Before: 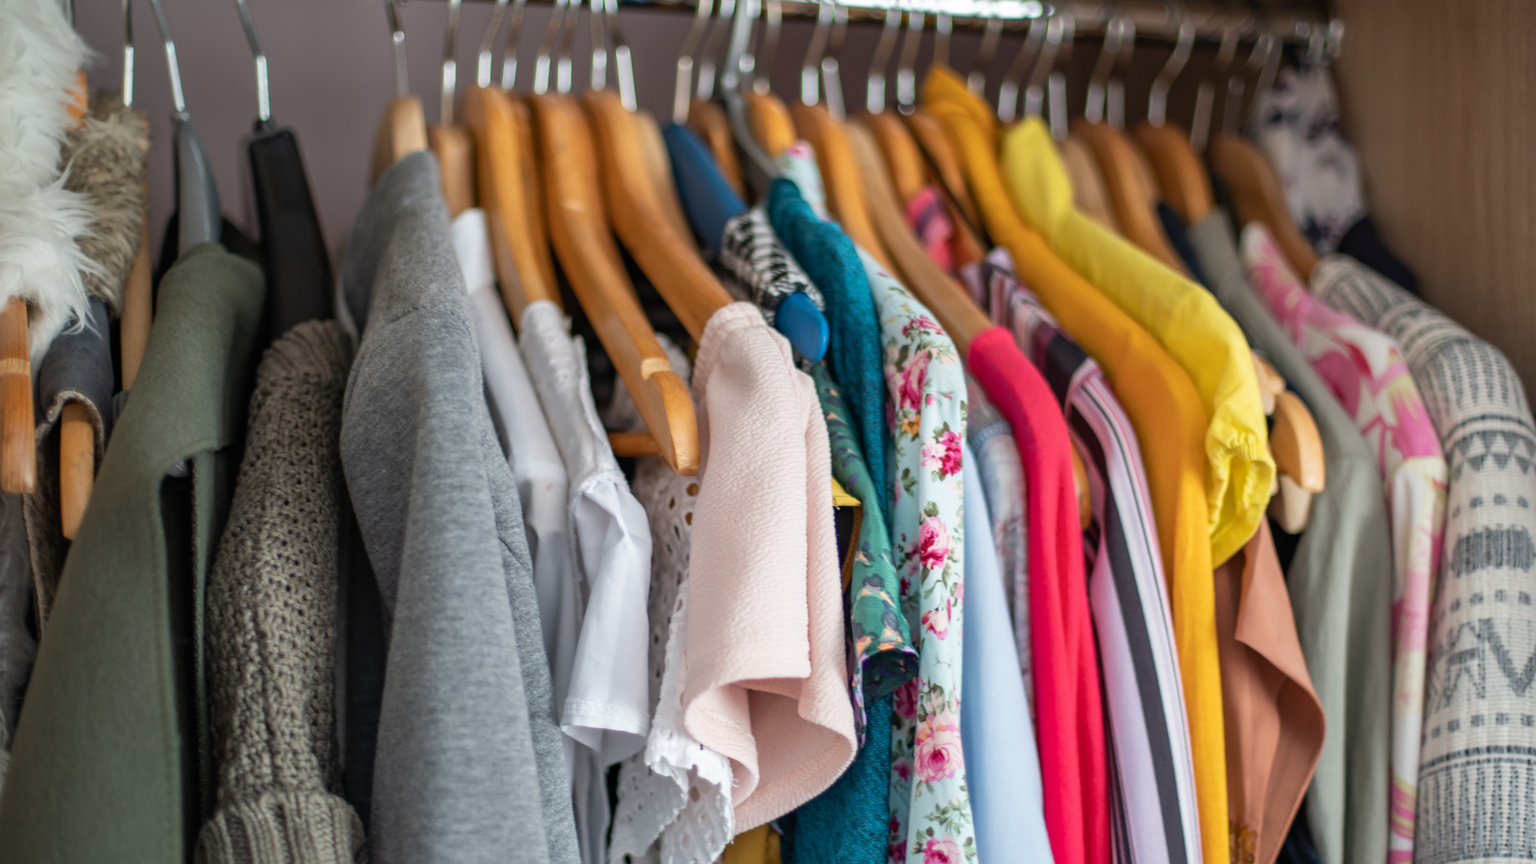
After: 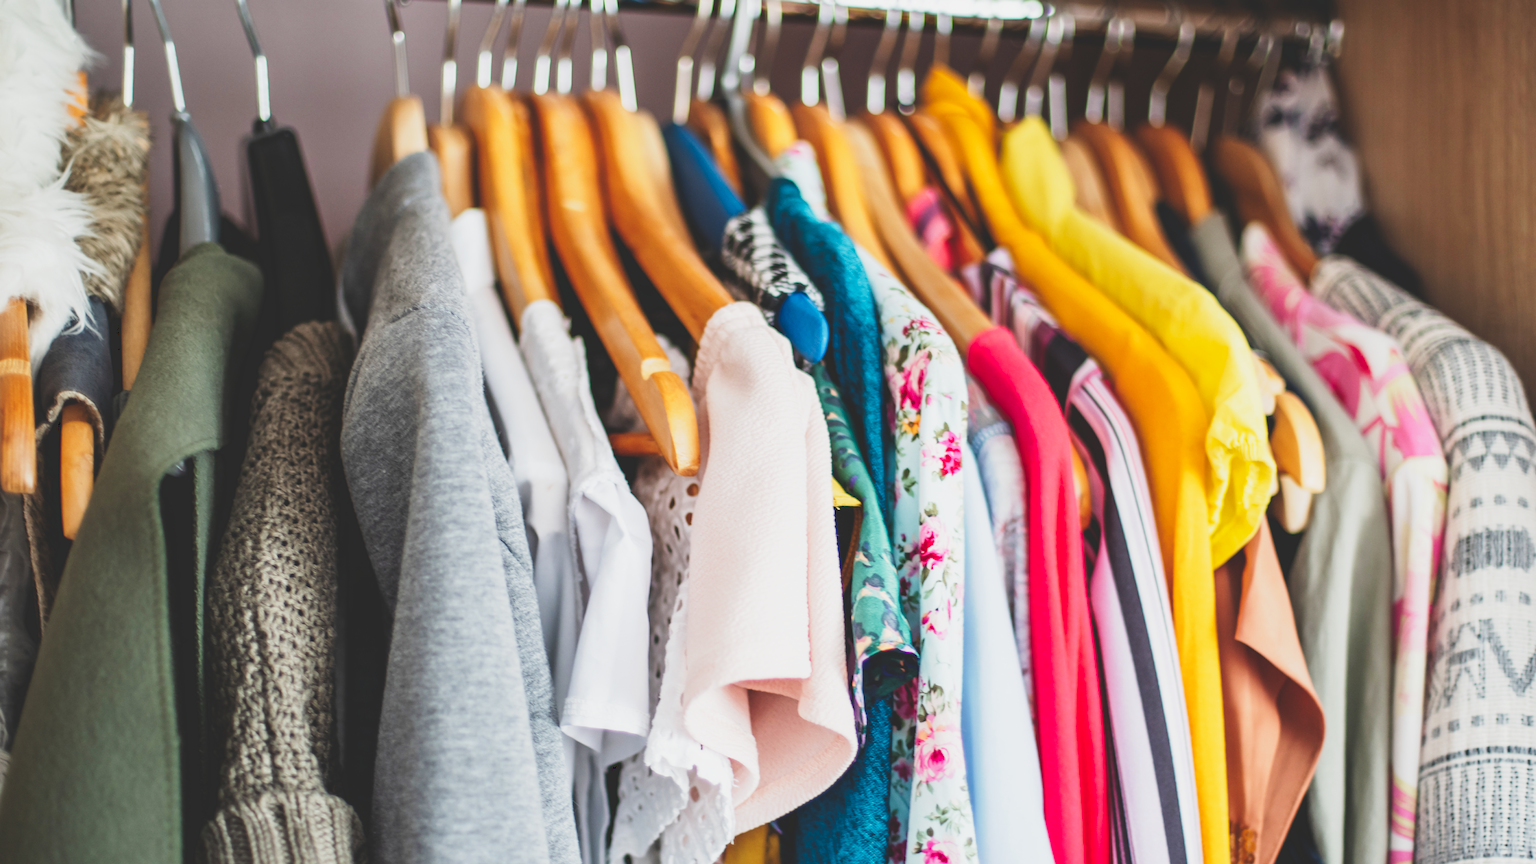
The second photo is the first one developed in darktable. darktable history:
tone curve: curves: ch0 [(0, 0) (0.003, 0.17) (0.011, 0.17) (0.025, 0.17) (0.044, 0.168) (0.069, 0.167) (0.1, 0.173) (0.136, 0.181) (0.177, 0.199) (0.224, 0.226) (0.277, 0.271) (0.335, 0.333) (0.399, 0.419) (0.468, 0.52) (0.543, 0.621) (0.623, 0.716) (0.709, 0.795) (0.801, 0.867) (0.898, 0.914) (1, 1)], preserve colors none
base curve: curves: ch0 [(0, 0) (0.088, 0.125) (0.176, 0.251) (0.354, 0.501) (0.613, 0.749) (1, 0.877)], preserve colors none
